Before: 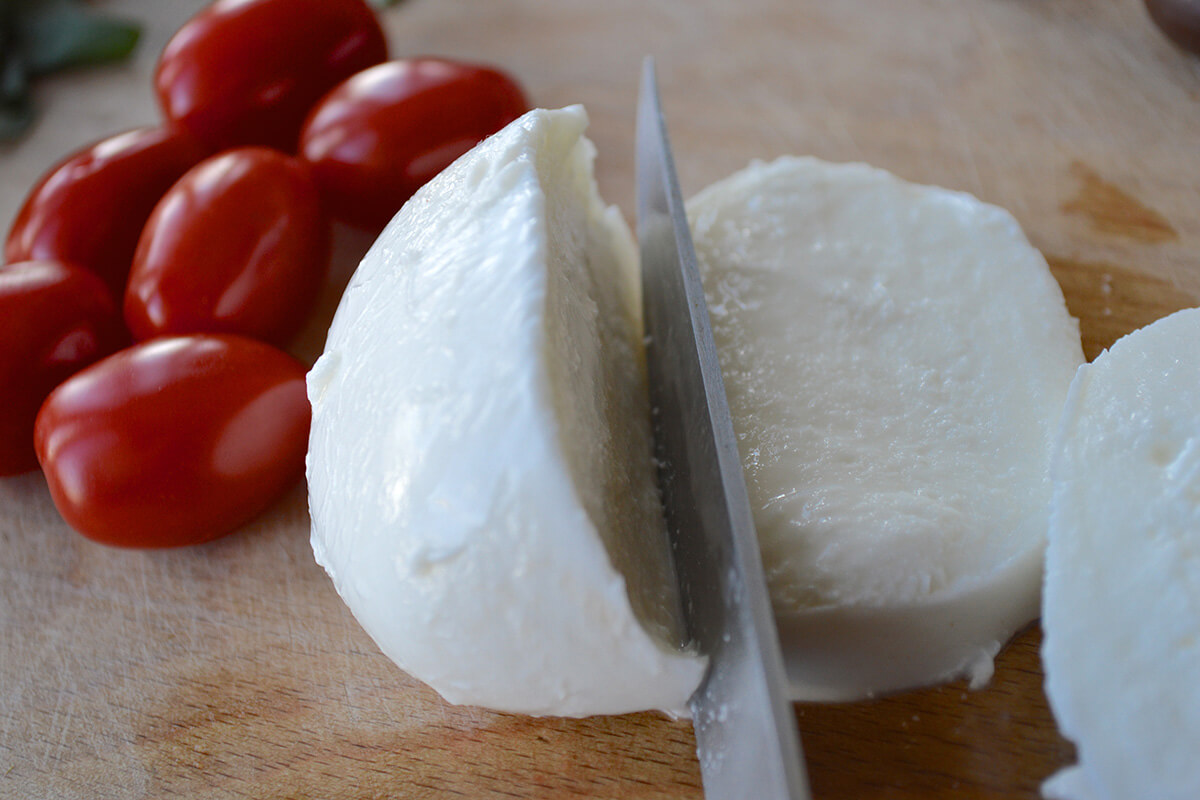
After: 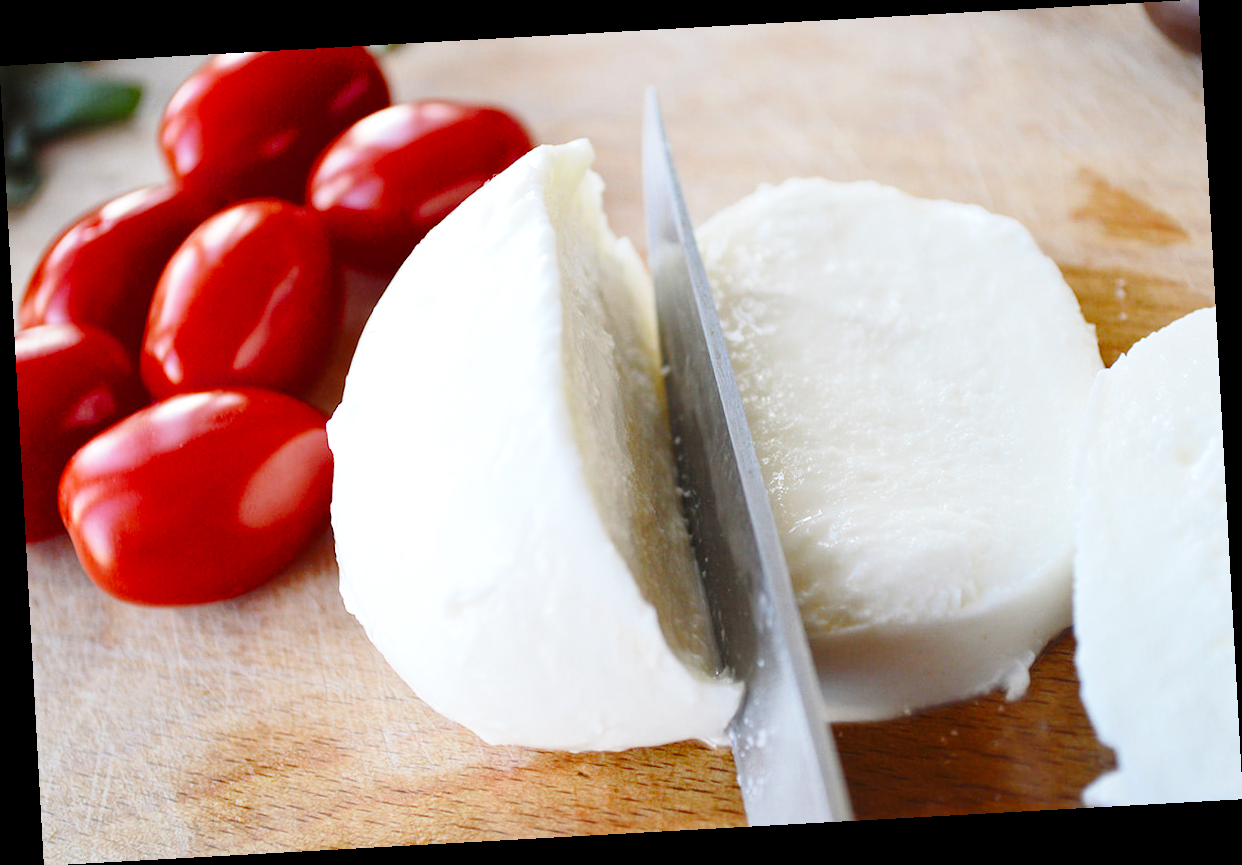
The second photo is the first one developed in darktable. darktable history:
rotate and perspective: rotation -3.18°, automatic cropping off
exposure: exposure 0.496 EV, compensate highlight preservation false
base curve: curves: ch0 [(0, 0) (0.028, 0.03) (0.121, 0.232) (0.46, 0.748) (0.859, 0.968) (1, 1)], preserve colors none
